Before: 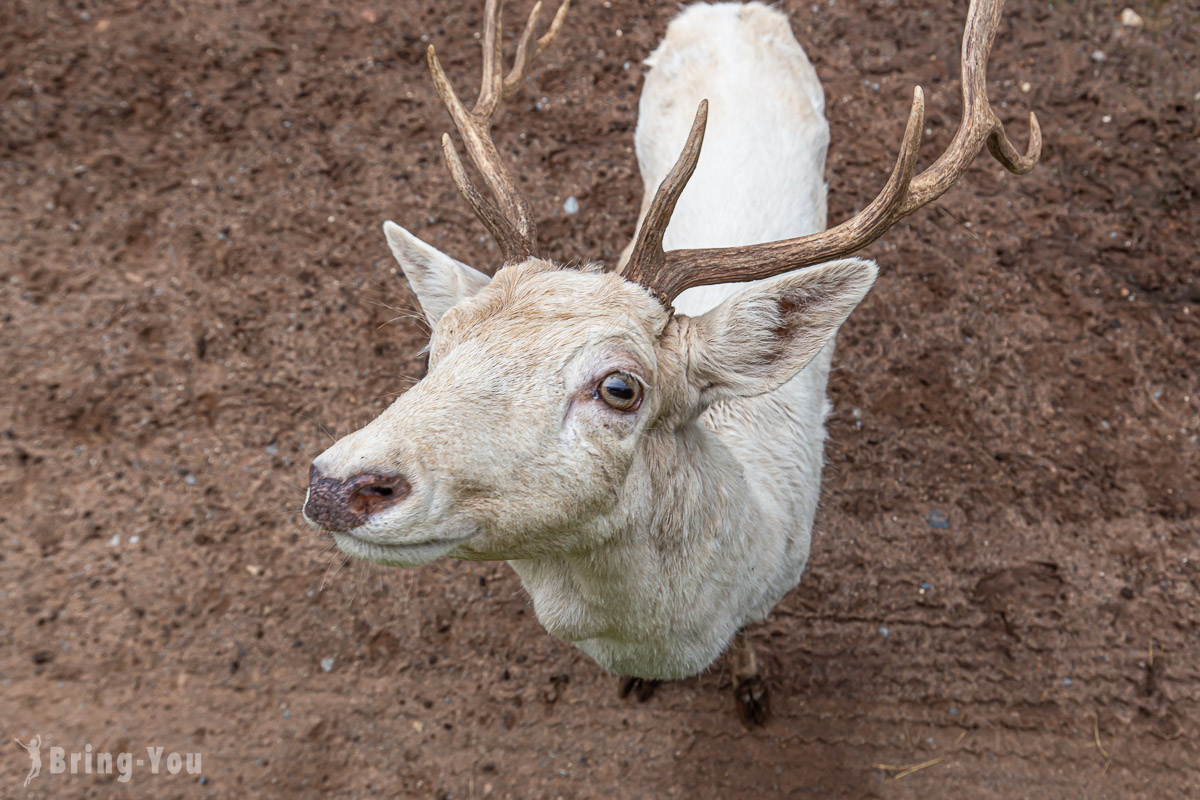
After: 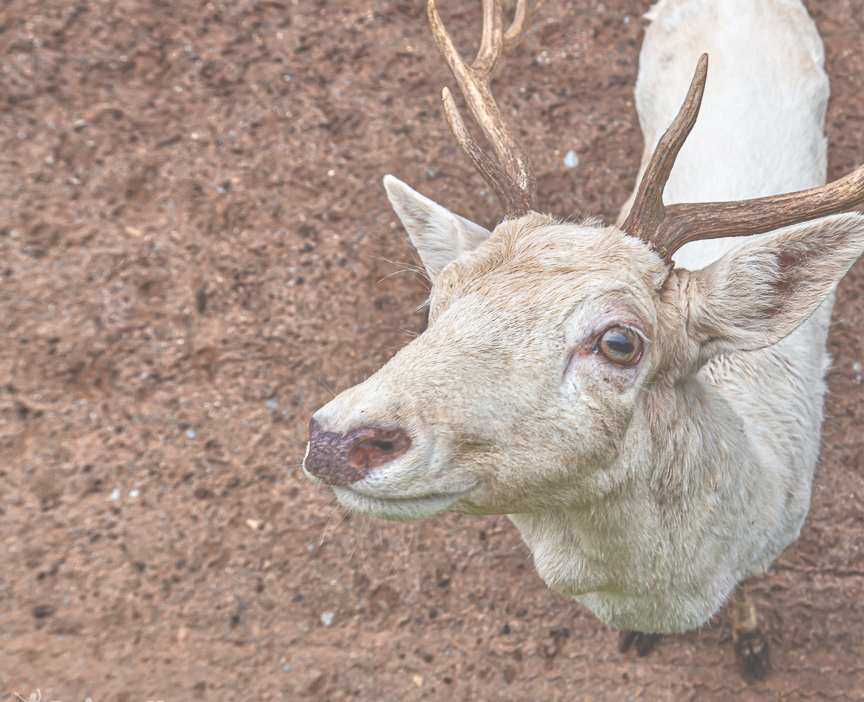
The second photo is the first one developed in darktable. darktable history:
crop: top 5.803%, right 27.864%, bottom 5.804%
exposure: black level correction -0.028, compensate highlight preservation false
tone equalizer: -7 EV 0.15 EV, -6 EV 0.6 EV, -5 EV 1.15 EV, -4 EV 1.33 EV, -3 EV 1.15 EV, -2 EV 0.6 EV, -1 EV 0.15 EV, mask exposure compensation -0.5 EV
